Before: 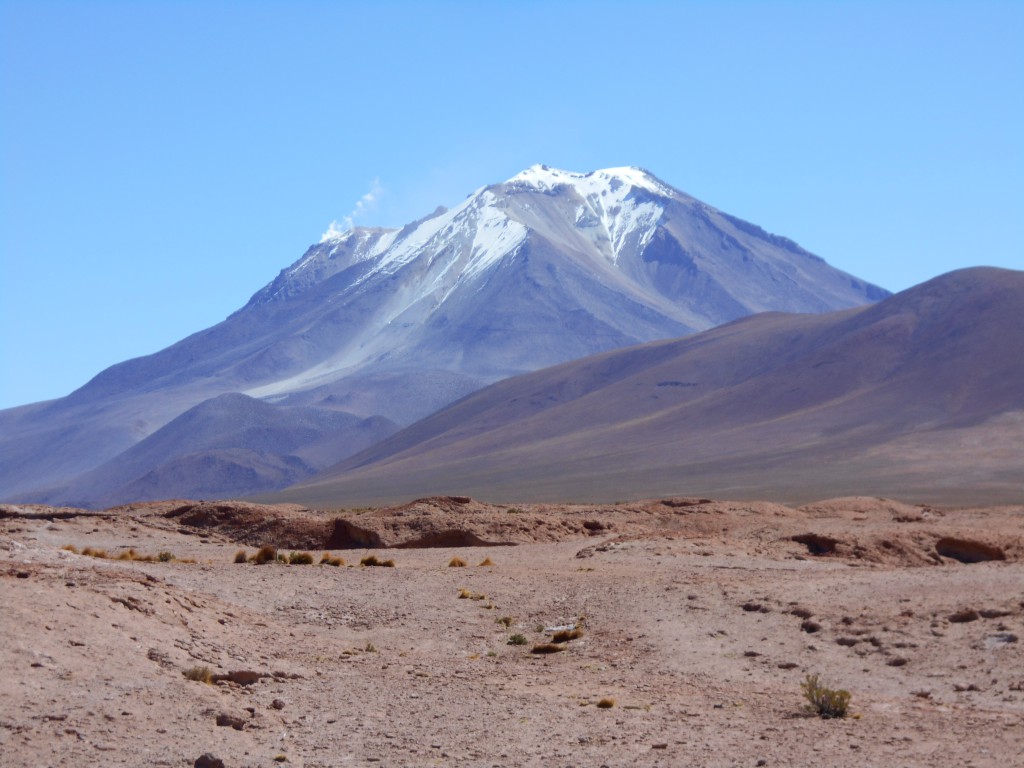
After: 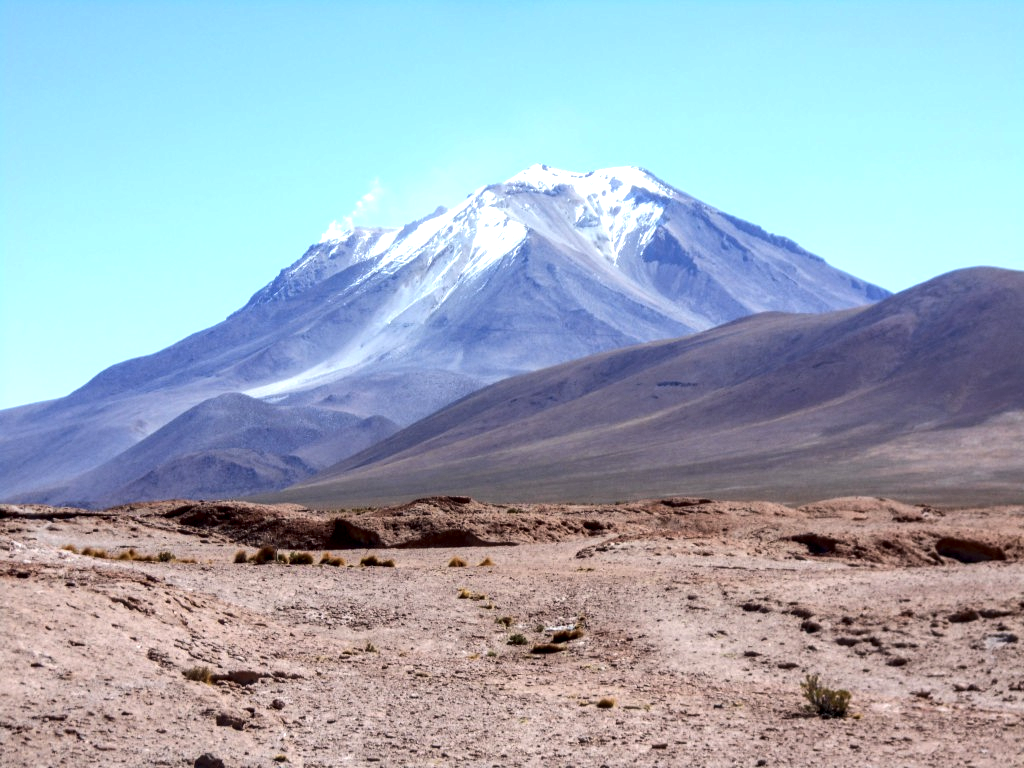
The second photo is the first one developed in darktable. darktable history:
tone equalizer: -8 EV -0.771 EV, -7 EV -0.719 EV, -6 EV -0.573 EV, -5 EV -0.386 EV, -3 EV 0.39 EV, -2 EV 0.6 EV, -1 EV 0.686 EV, +0 EV 0.733 EV, edges refinement/feathering 500, mask exposure compensation -1.57 EV, preserve details no
local contrast: detail 142%
